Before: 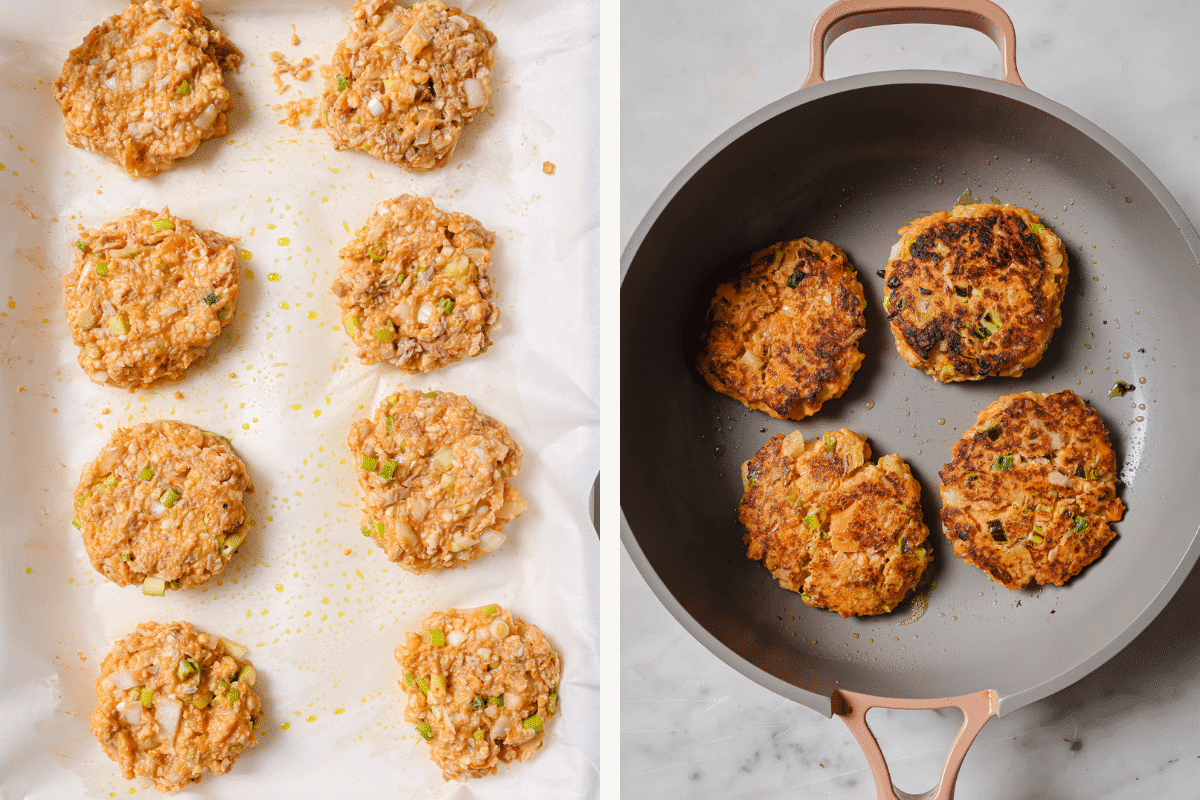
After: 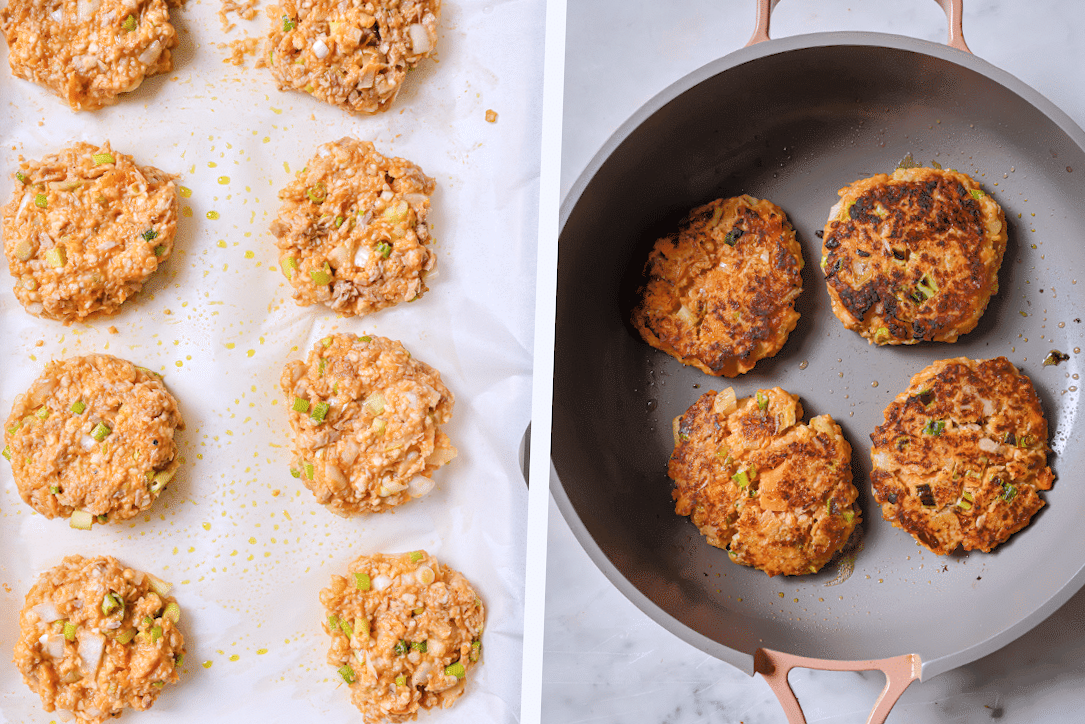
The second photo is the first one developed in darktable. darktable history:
color calibration: illuminant as shot in camera, x 0.358, y 0.373, temperature 4628.91 K, gamut compression 0.998
tone equalizer: -8 EV -0.509 EV, -7 EV -0.3 EV, -6 EV -0.072 EV, -5 EV 0.422 EV, -4 EV 0.948 EV, -3 EV 0.811 EV, -2 EV -0.011 EV, -1 EV 0.143 EV, +0 EV -0.008 EV
crop and rotate: angle -2.09°, left 3.145%, top 3.891%, right 1.466%, bottom 0.595%
